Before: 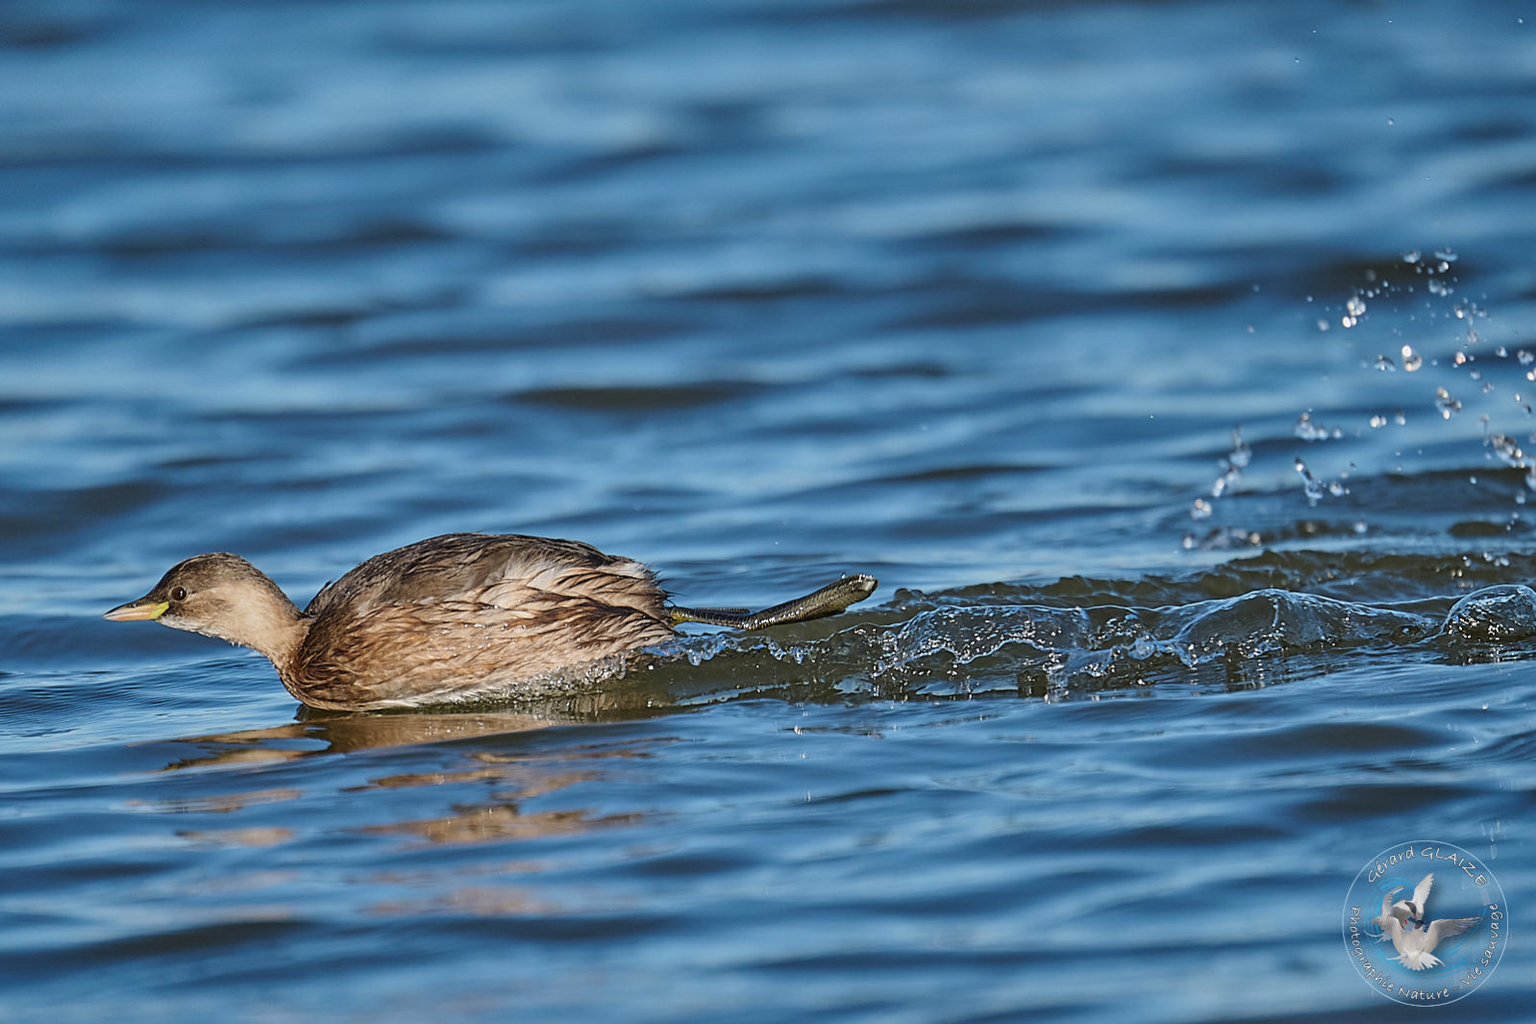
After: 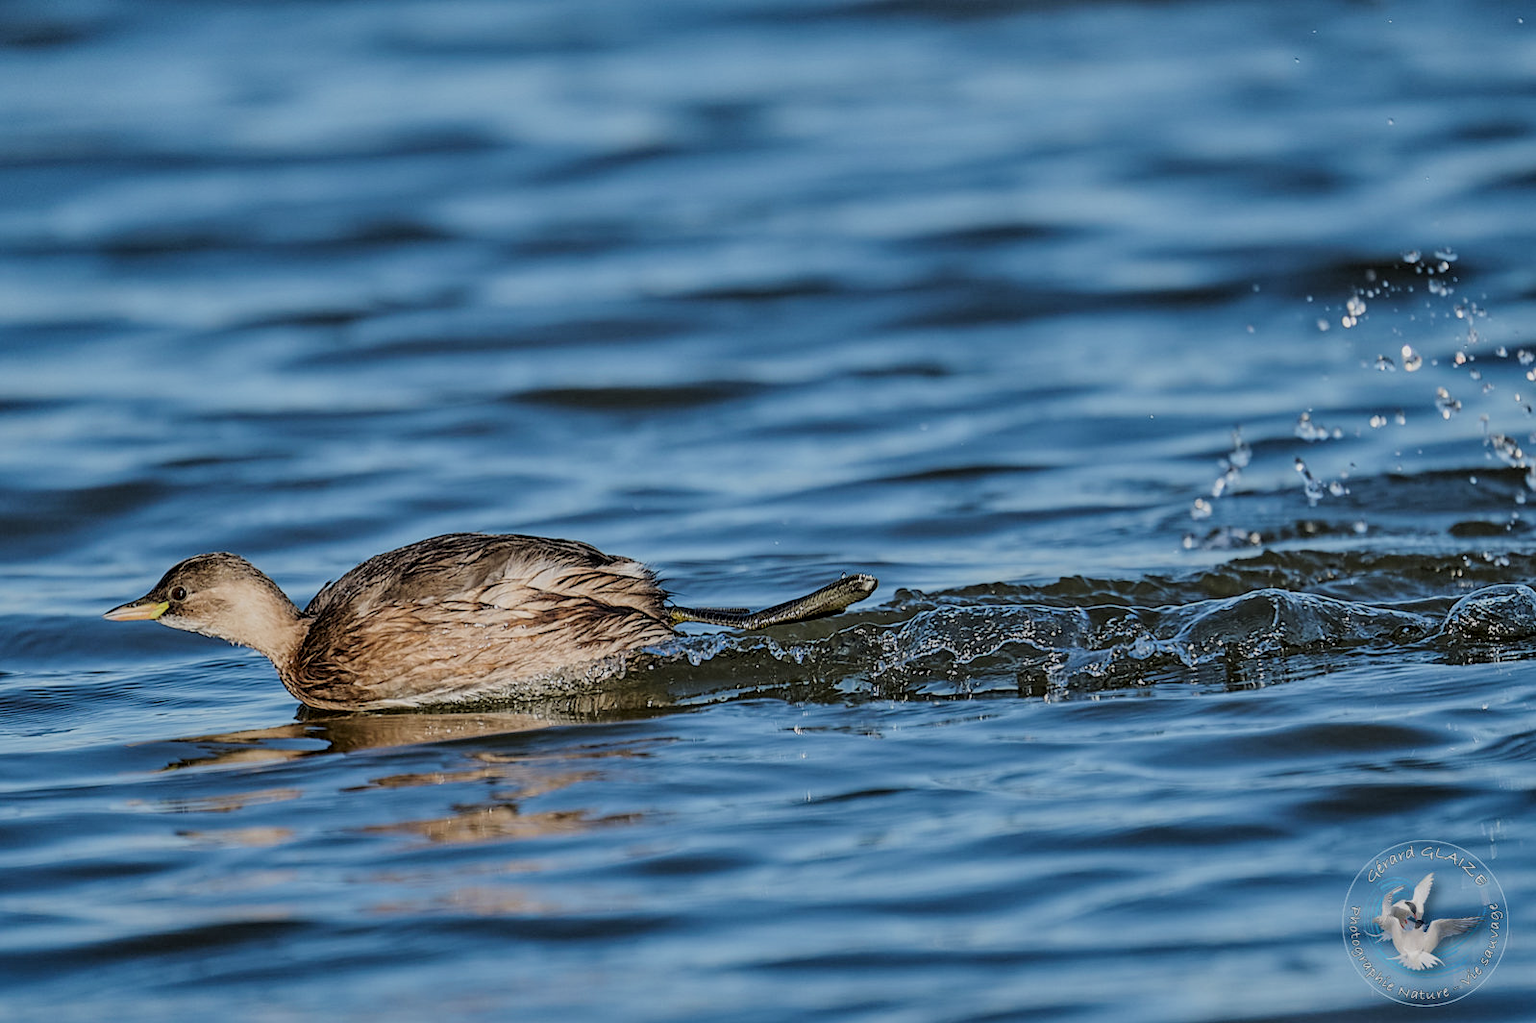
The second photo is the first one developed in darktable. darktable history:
filmic rgb: black relative exposure -9.22 EV, white relative exposure 6.77 EV, hardness 3.07, contrast 1.05
local contrast: on, module defaults
shadows and highlights: shadows 24.5, highlights -78.15, soften with gaussian
